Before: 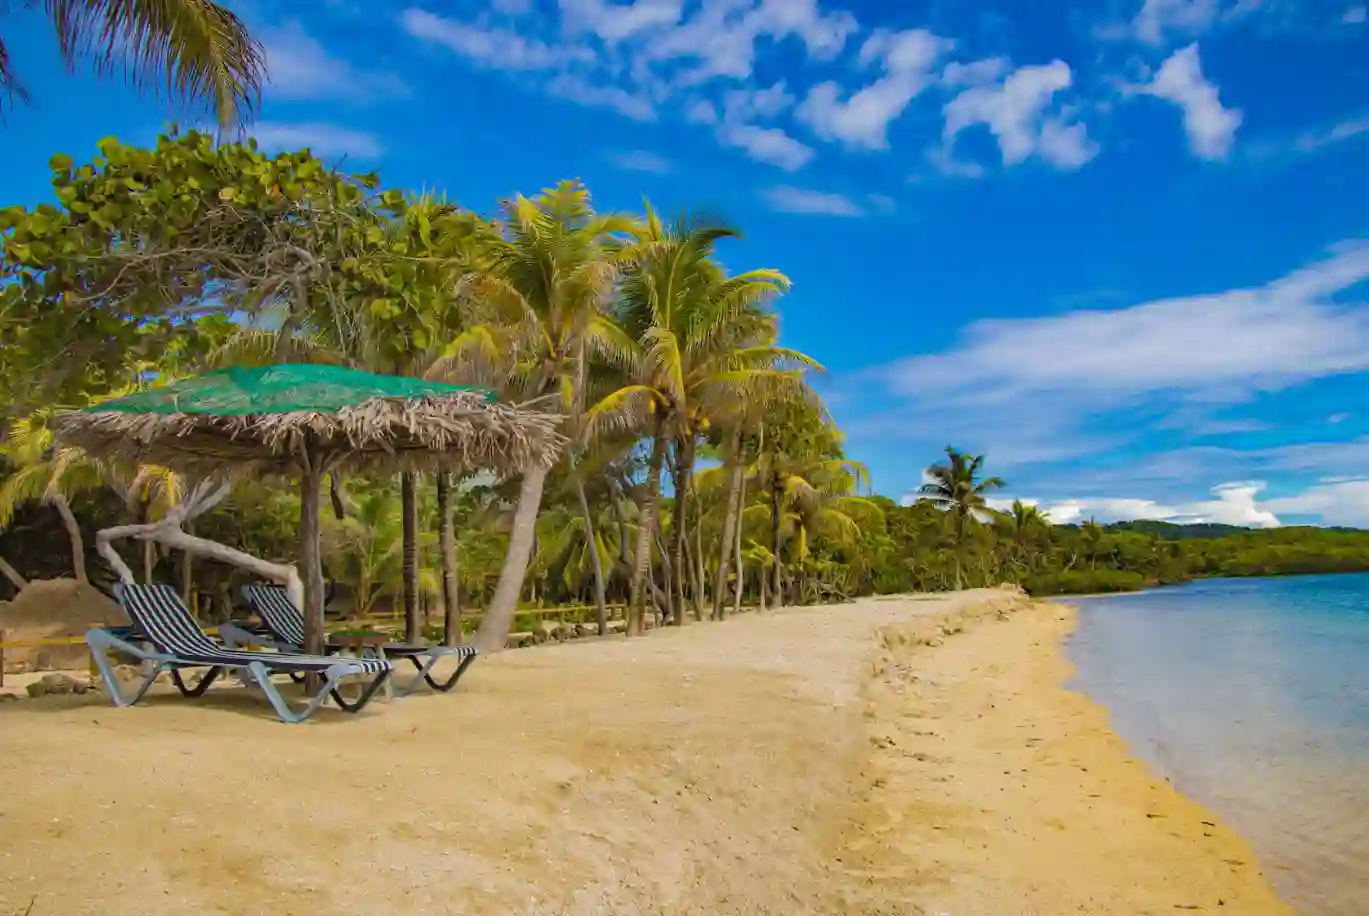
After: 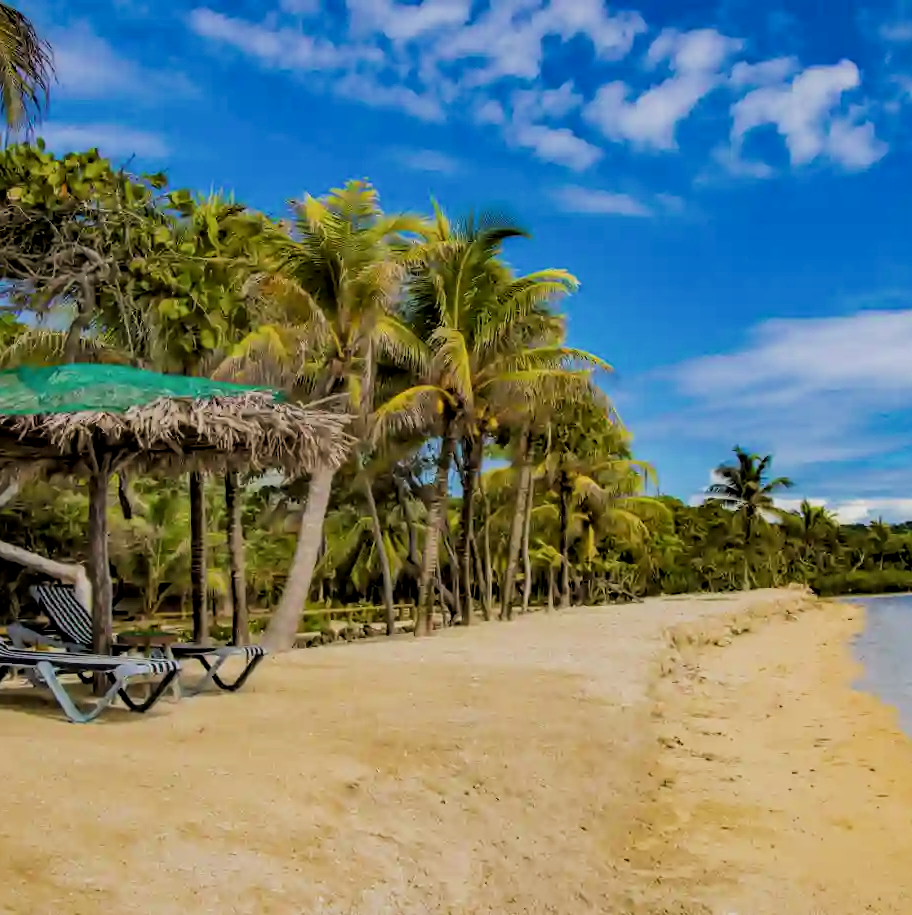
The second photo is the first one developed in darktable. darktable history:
white balance: red 1, blue 1
local contrast: on, module defaults
filmic rgb: black relative exposure -5 EV, hardness 2.88, contrast 1.2
crop and rotate: left 15.546%, right 17.787%
